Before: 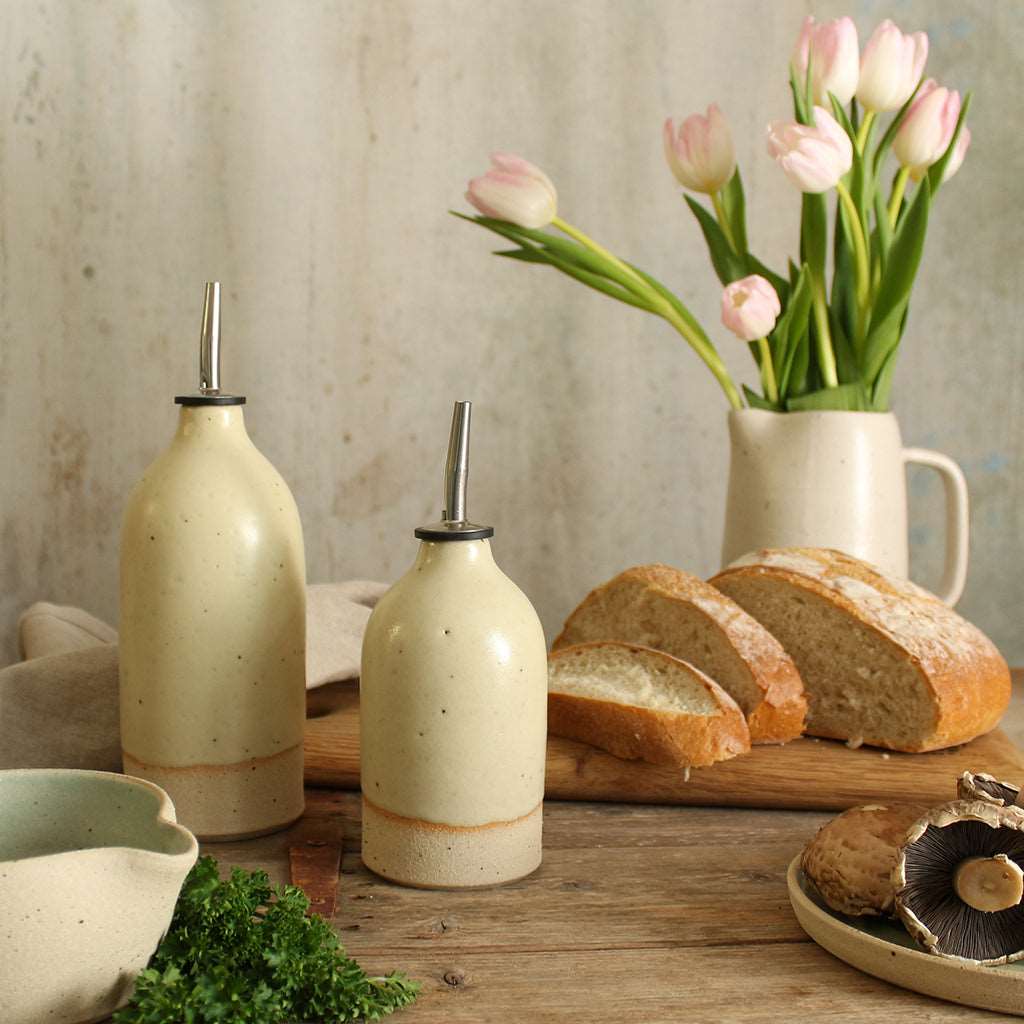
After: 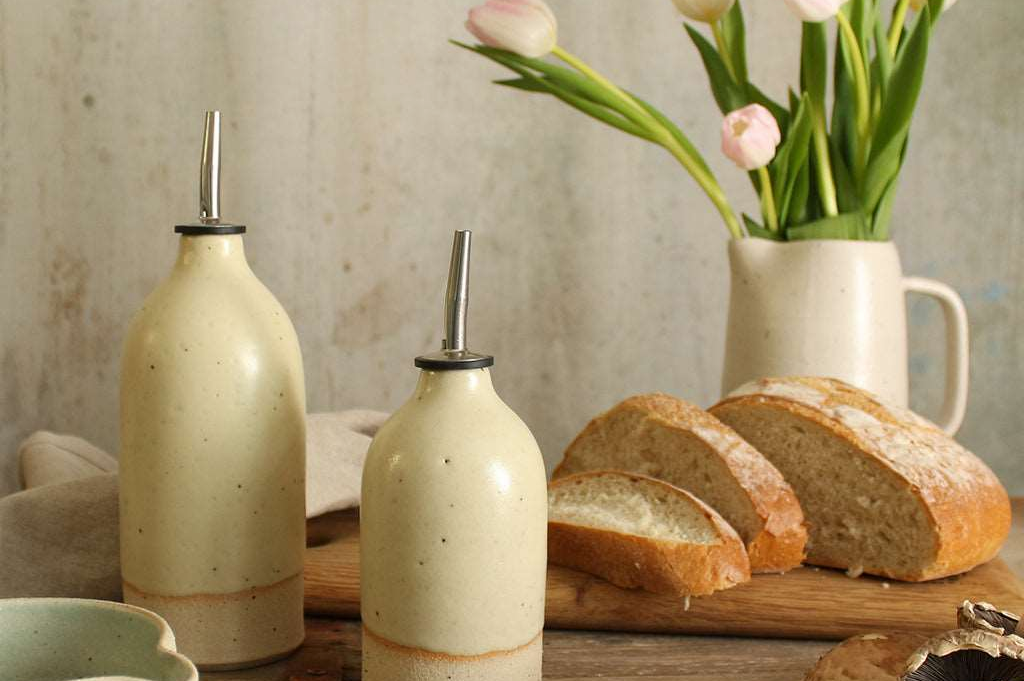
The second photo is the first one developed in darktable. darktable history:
crop: top 16.727%, bottom 16.727%
color balance: contrast -0.5%
